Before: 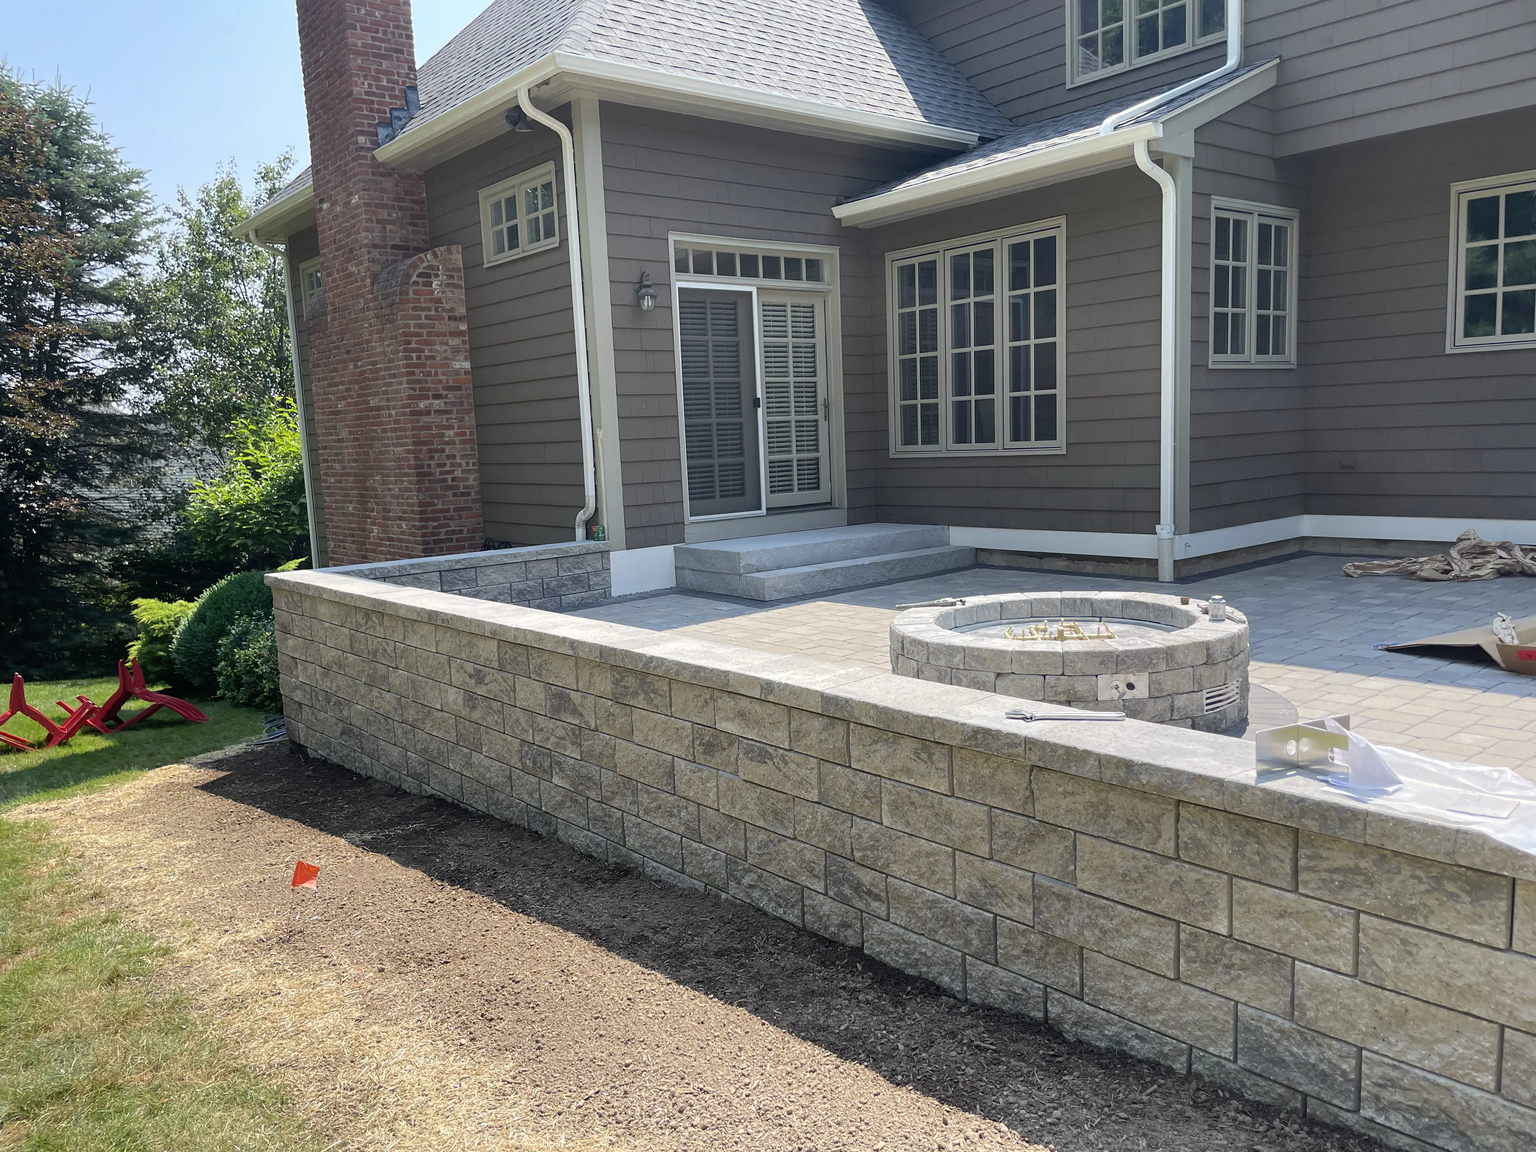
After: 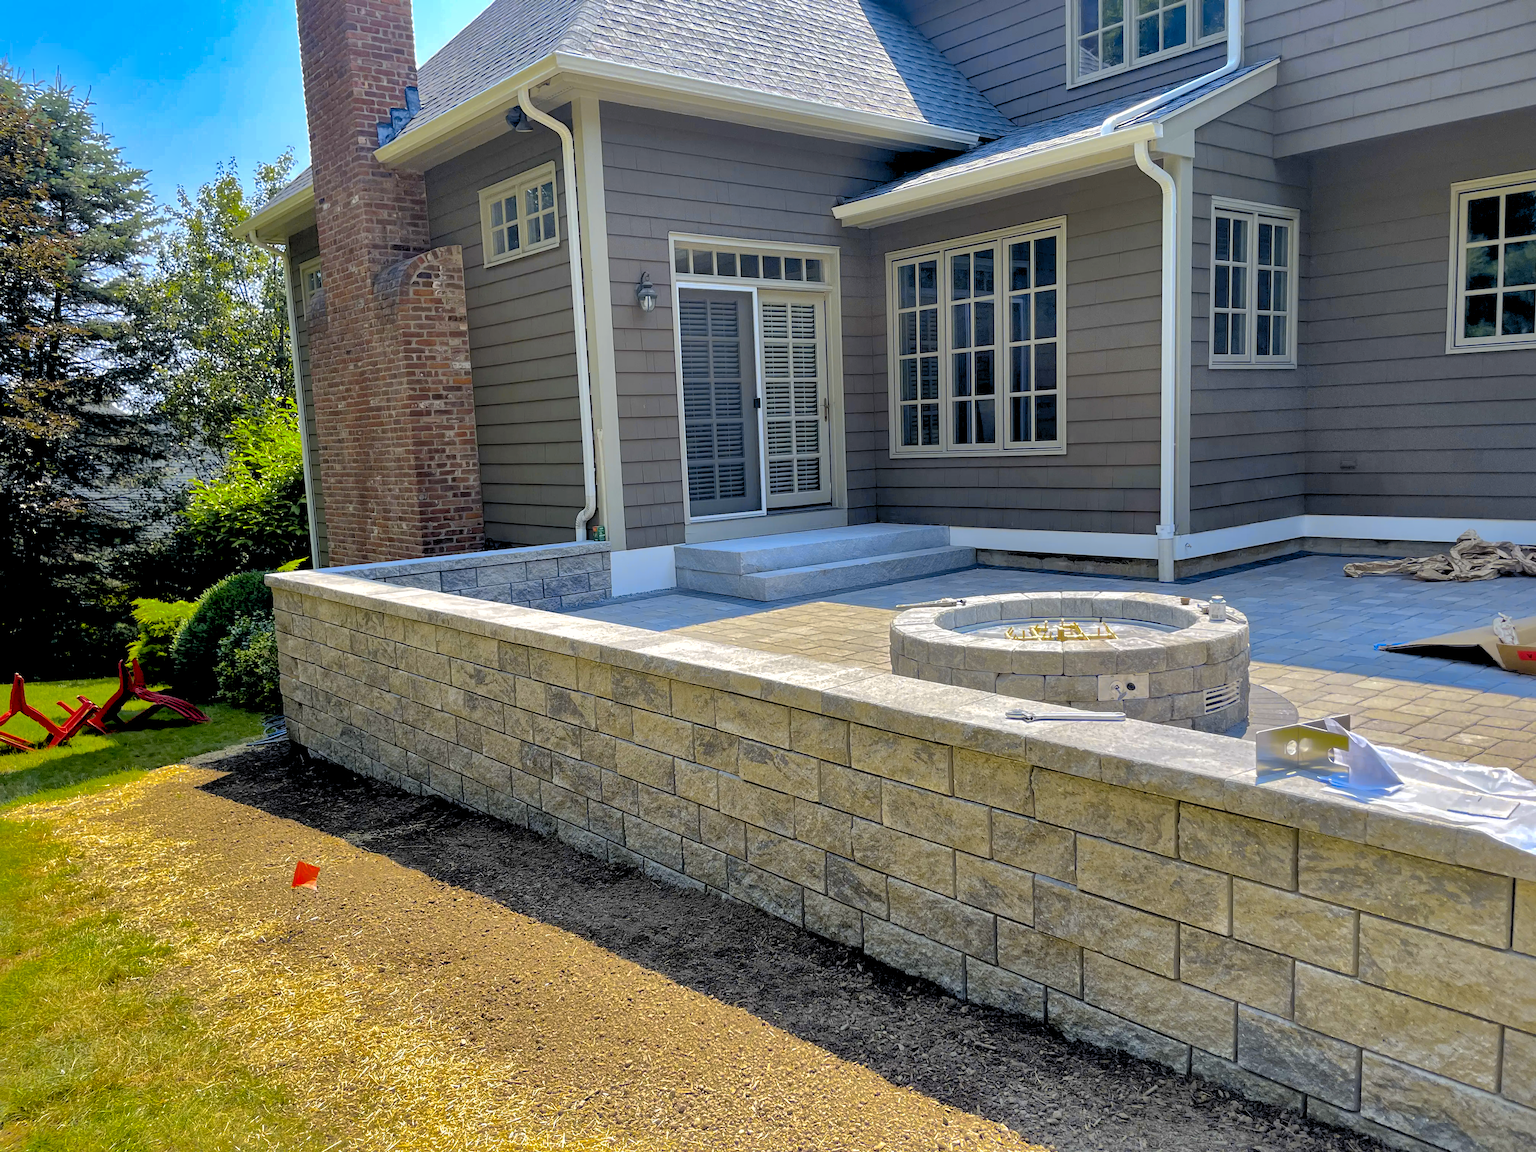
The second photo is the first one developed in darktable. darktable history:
exposure: black level correction 0.012, compensate highlight preservation false
shadows and highlights: shadows 38.43, highlights -74.54
rgb levels: levels [[0.013, 0.434, 0.89], [0, 0.5, 1], [0, 0.5, 1]]
color contrast: green-magenta contrast 1.12, blue-yellow contrast 1.95, unbound 0
